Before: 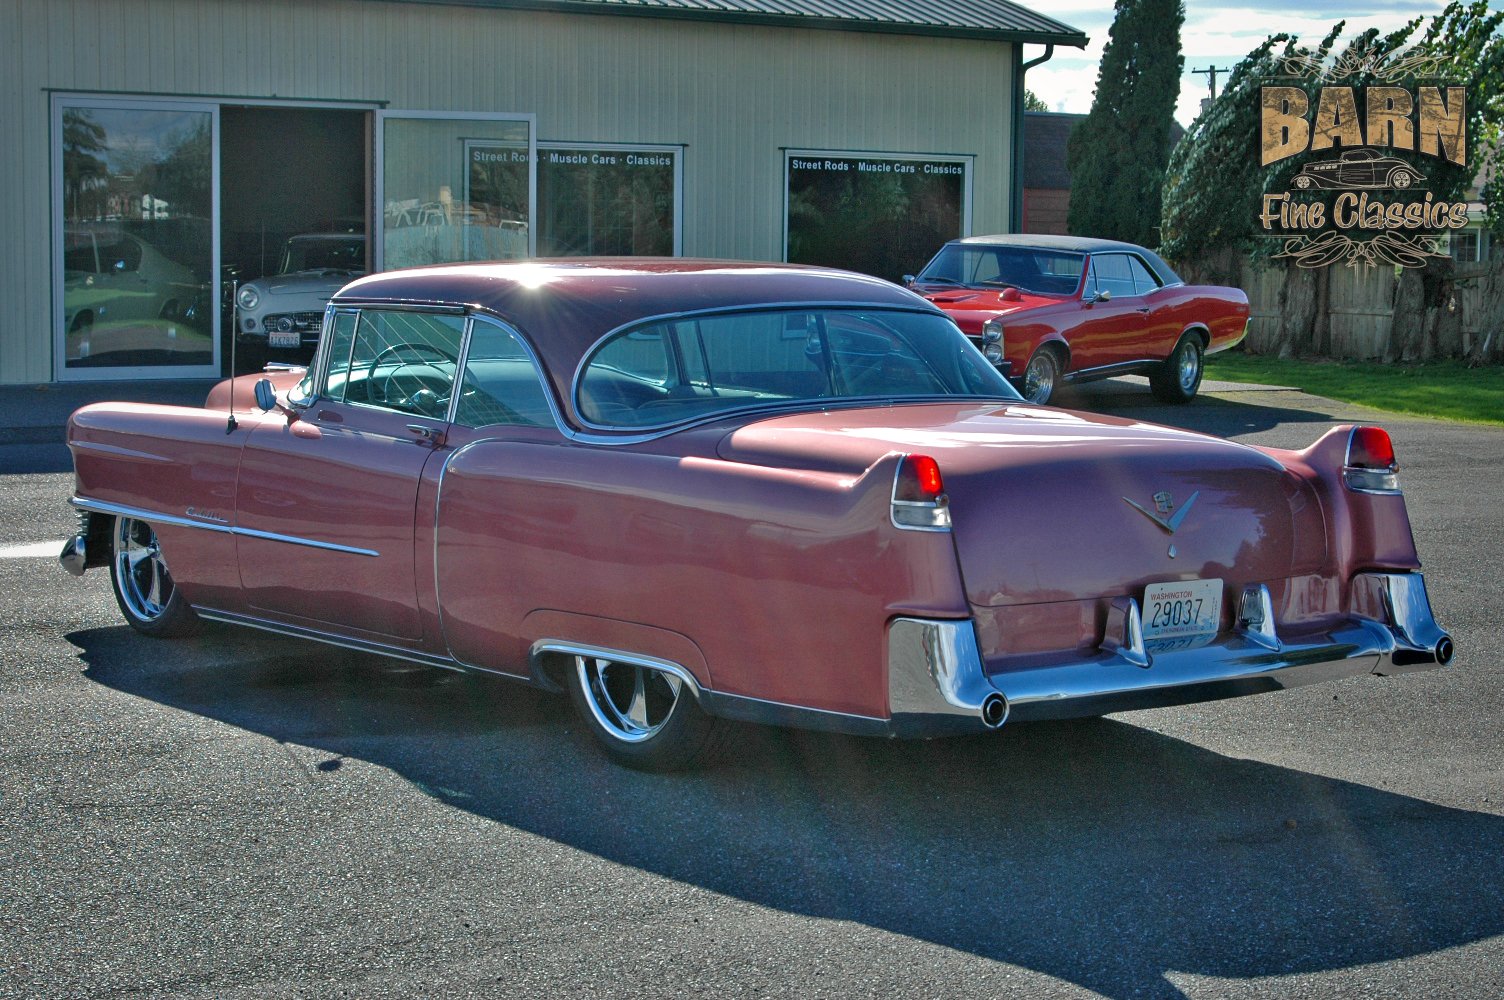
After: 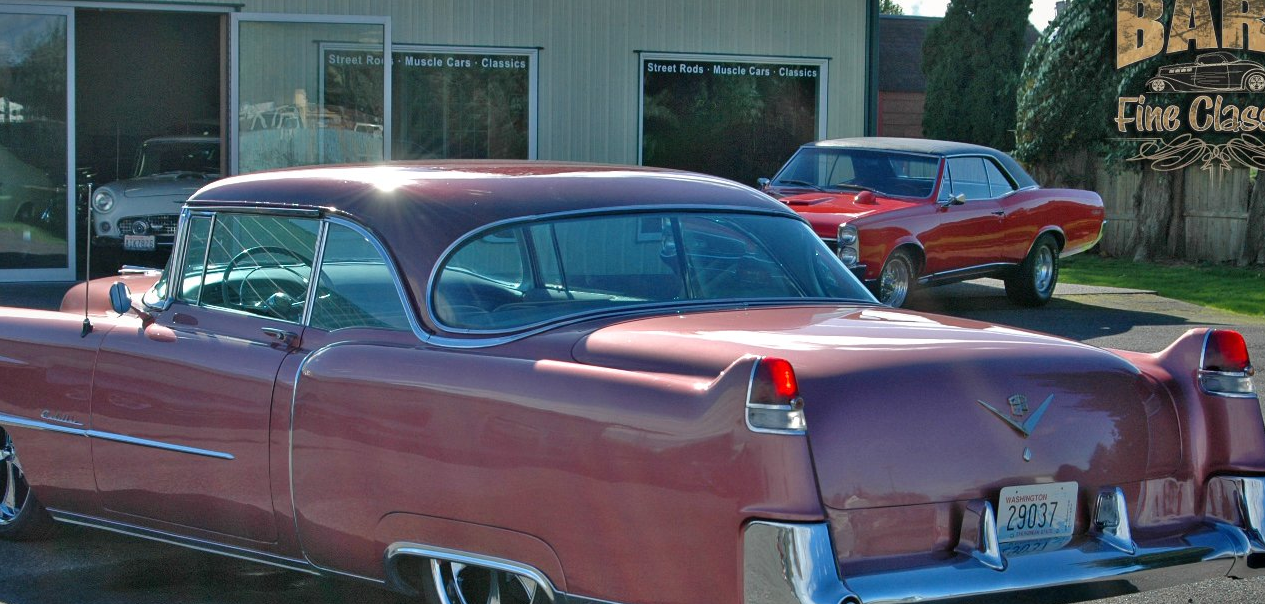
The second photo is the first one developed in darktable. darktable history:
crop and rotate: left 9.693%, top 9.74%, right 6.142%, bottom 29.856%
